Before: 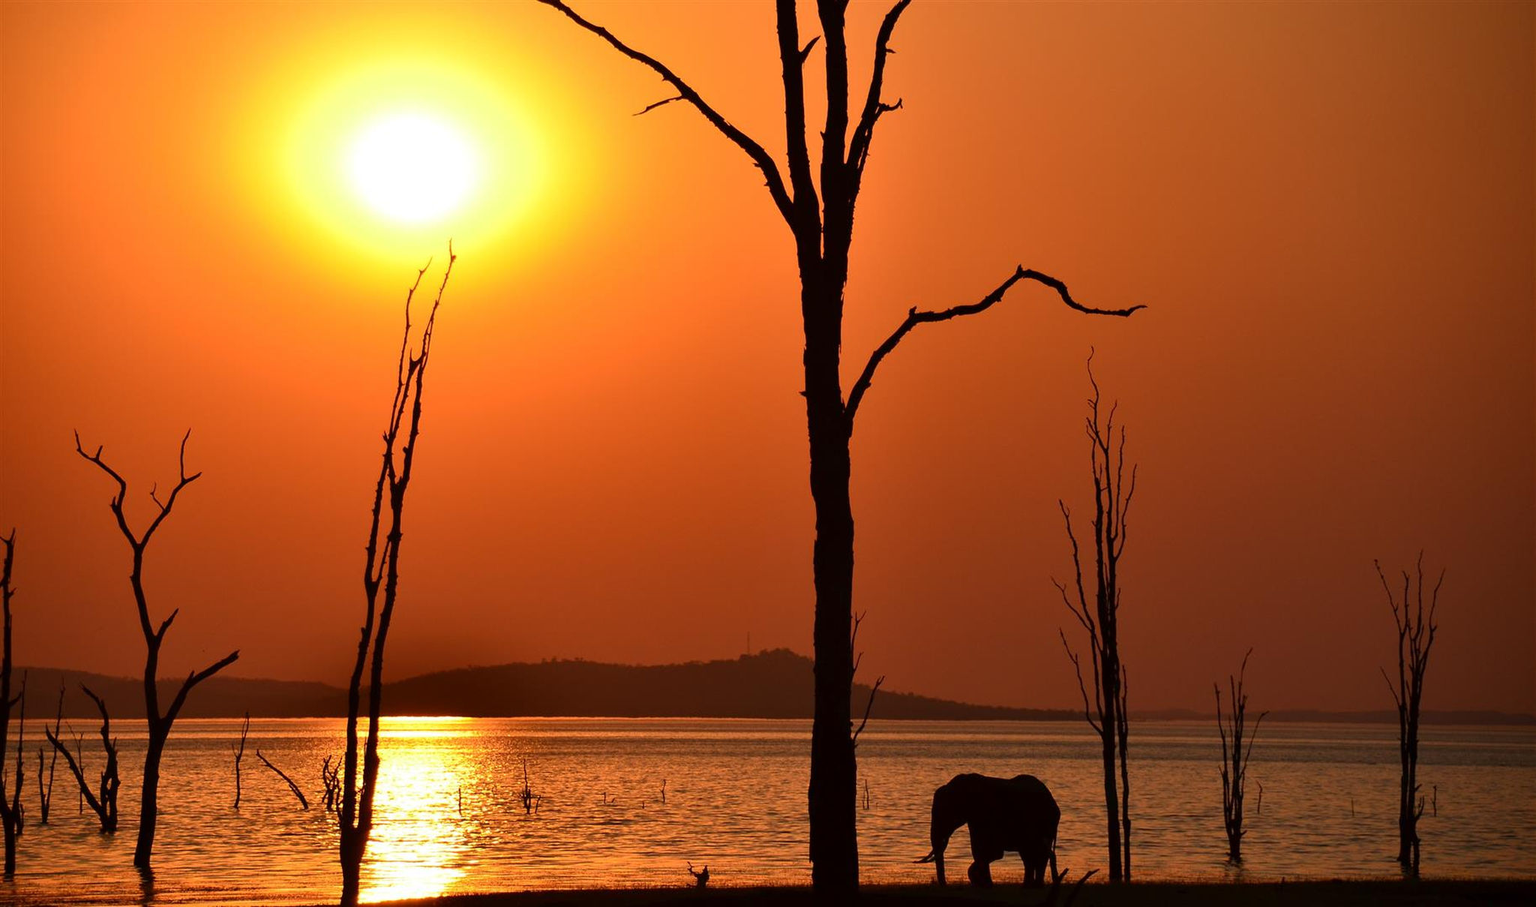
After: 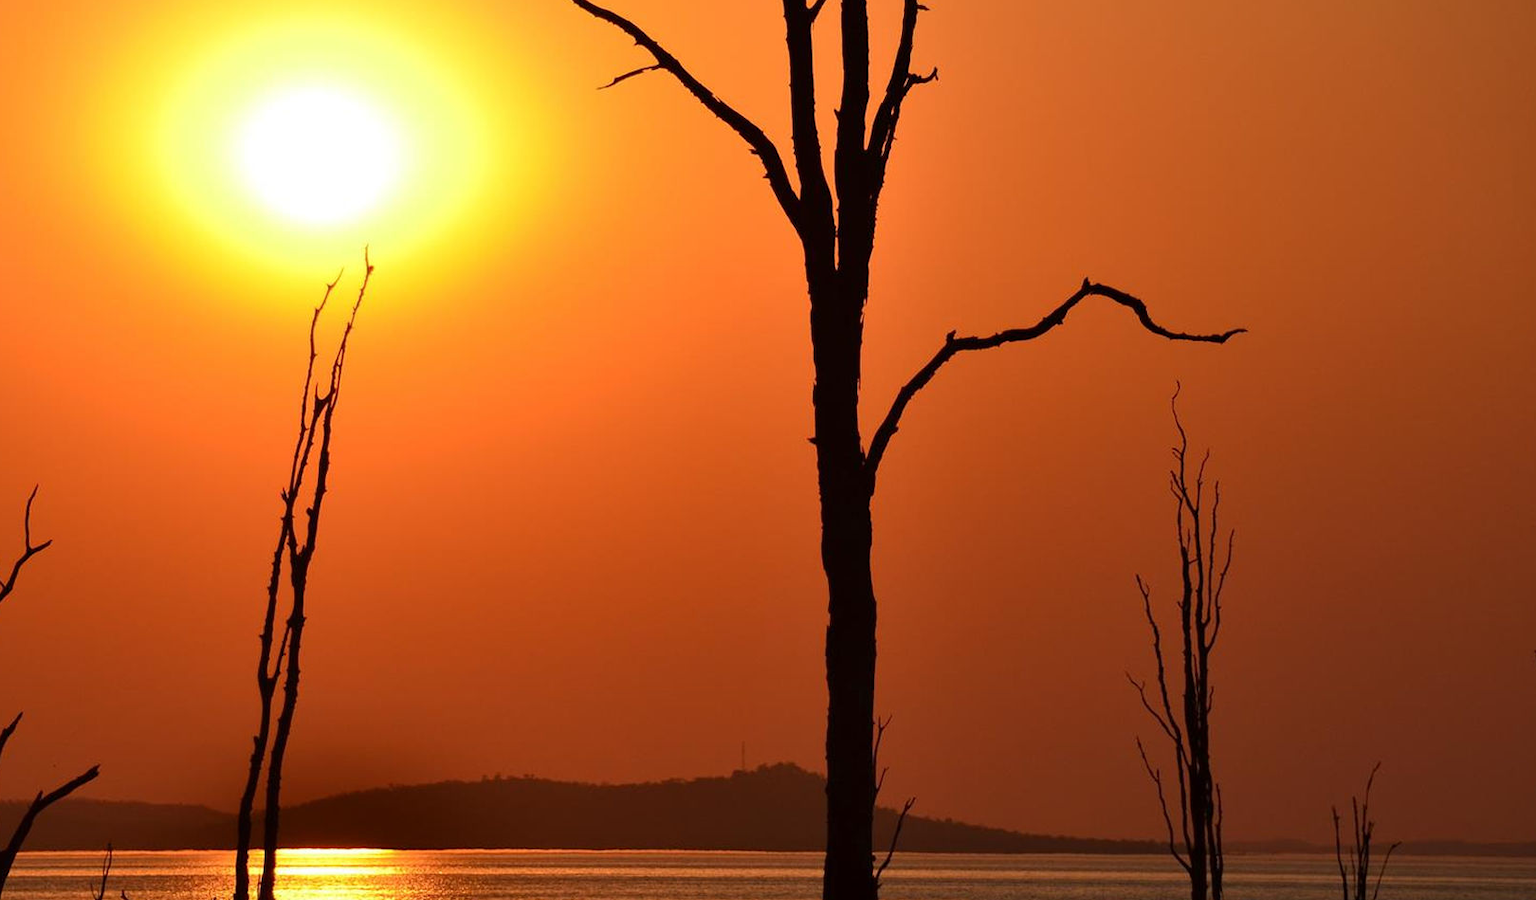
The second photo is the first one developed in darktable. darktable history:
crop and rotate: left 10.49%, top 5.009%, right 10.39%, bottom 16.394%
